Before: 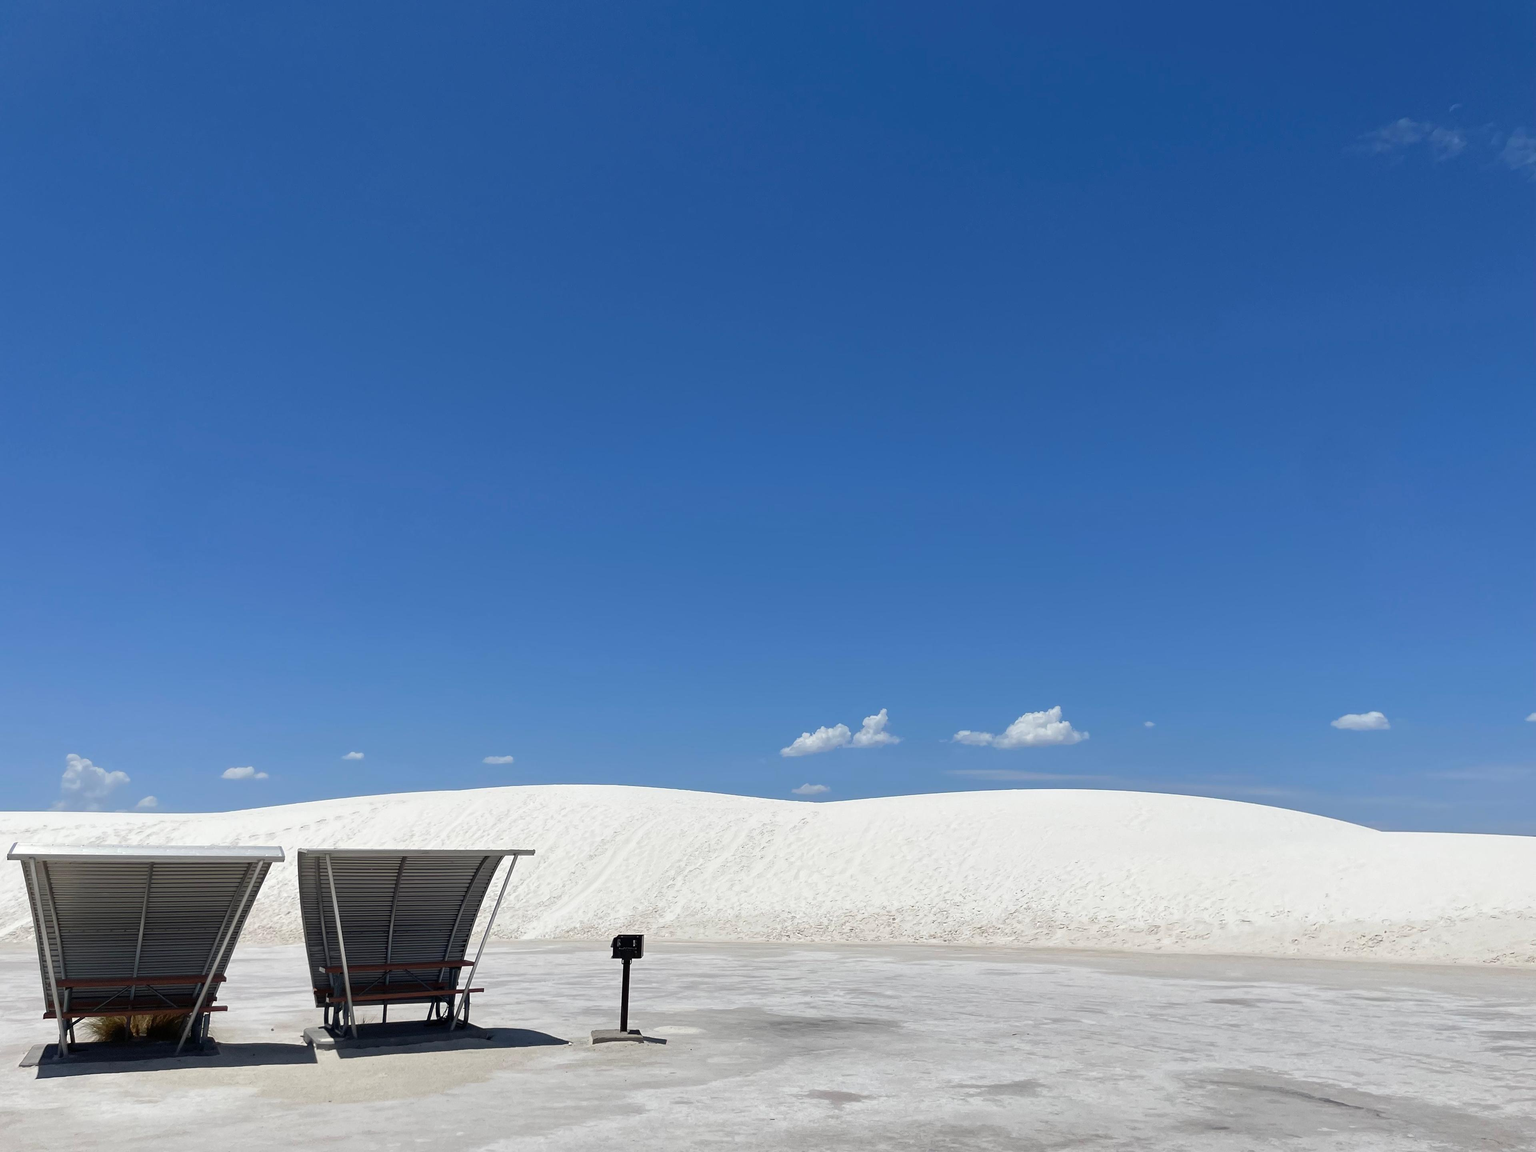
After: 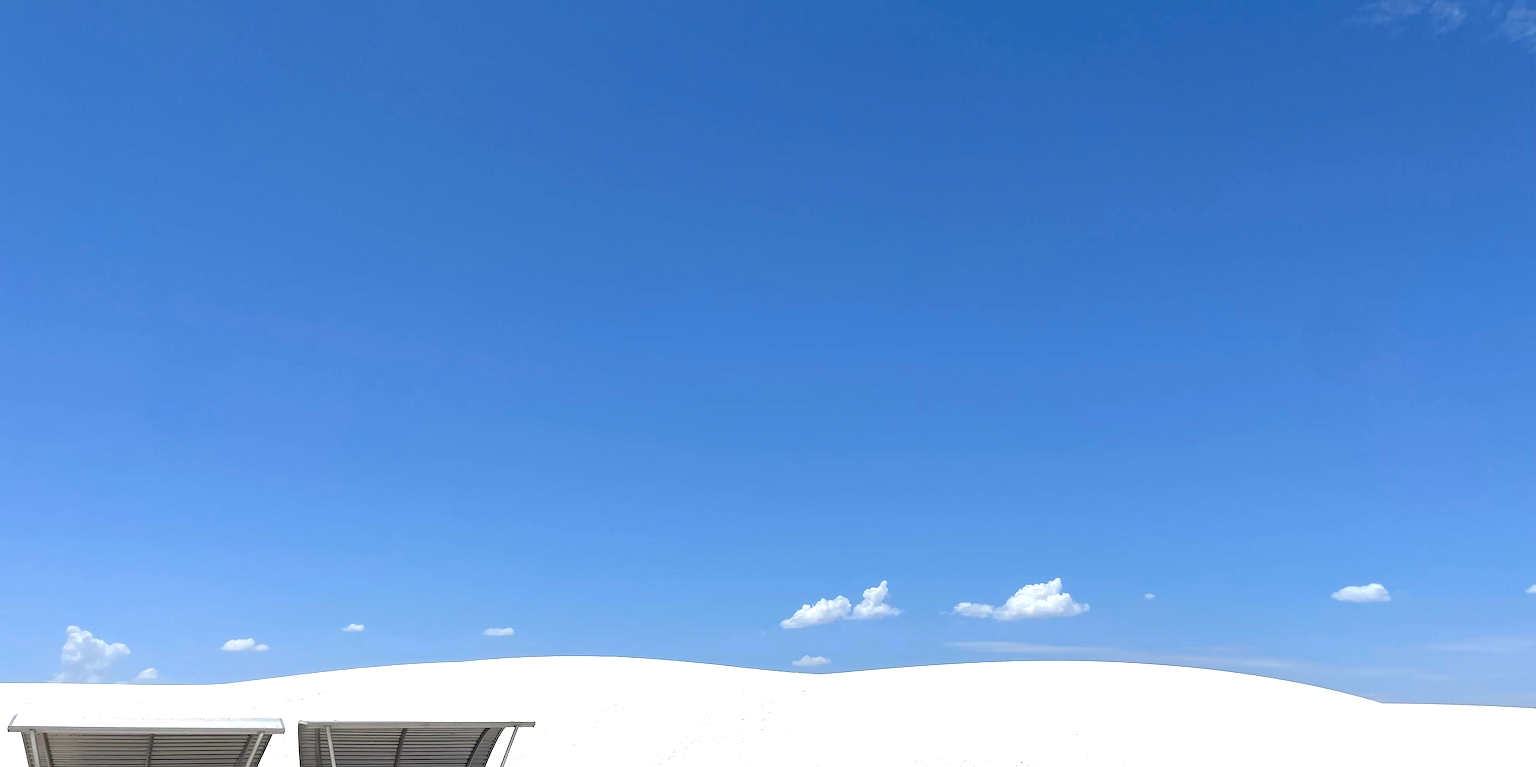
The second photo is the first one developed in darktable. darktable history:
exposure: exposure 0.67 EV, compensate highlight preservation false
crop: top 11.15%, bottom 22.237%
sharpen: radius 1.014
